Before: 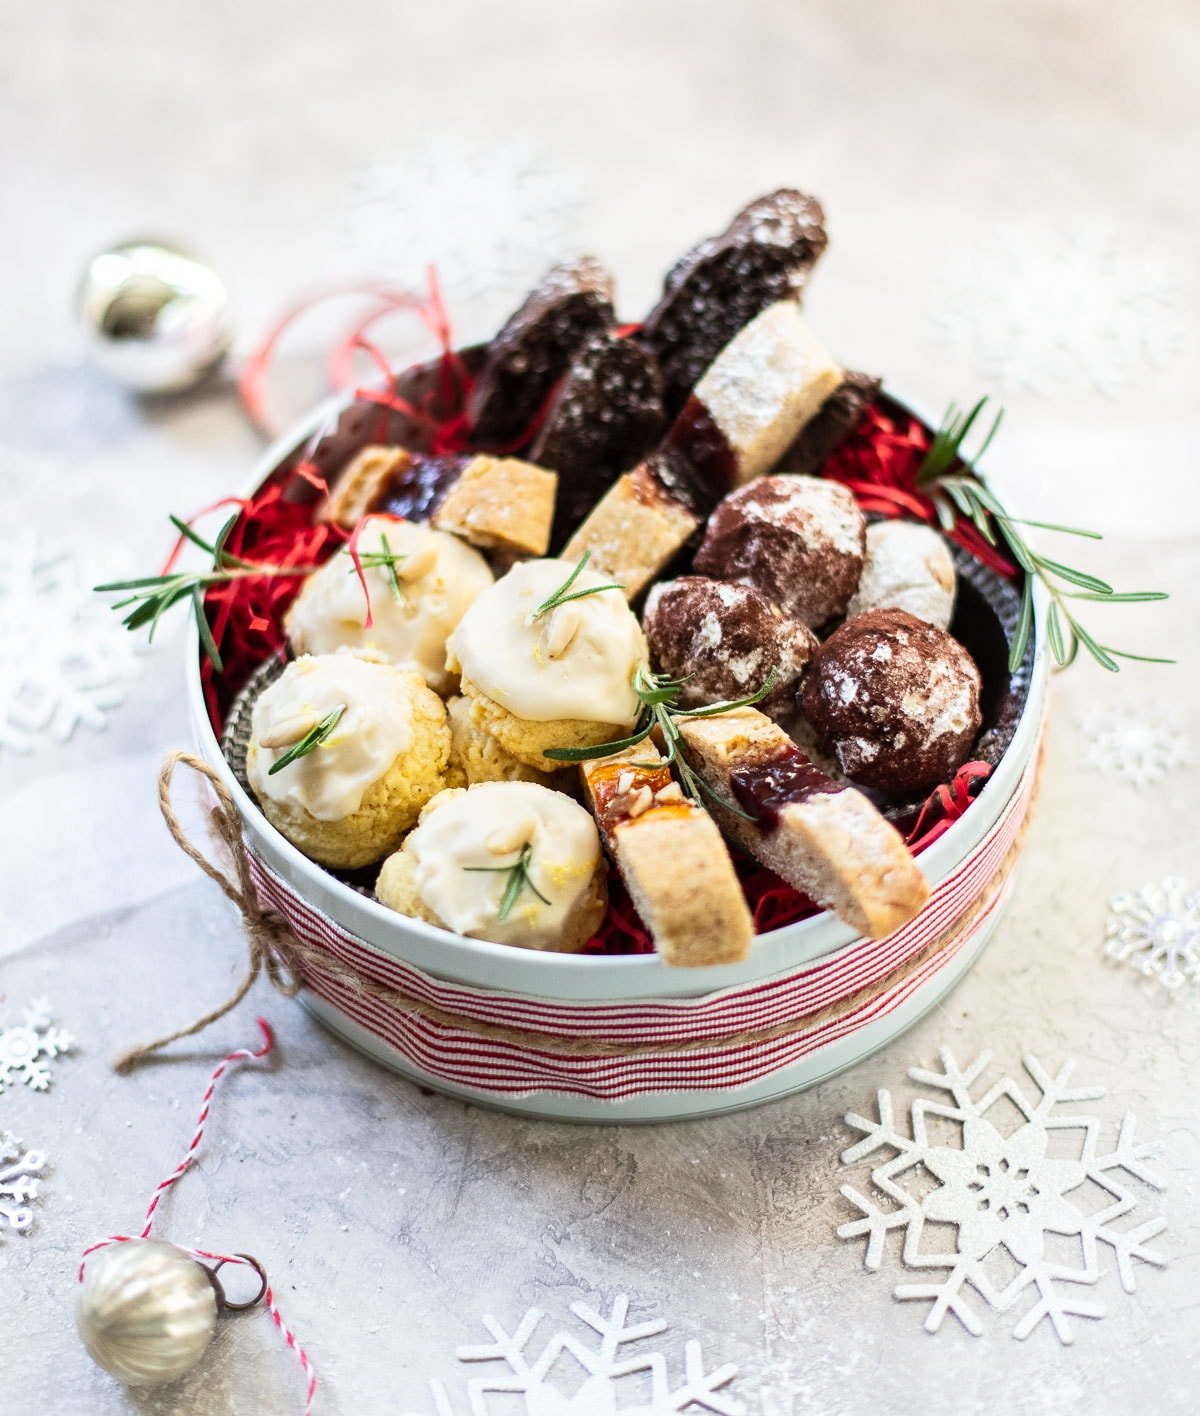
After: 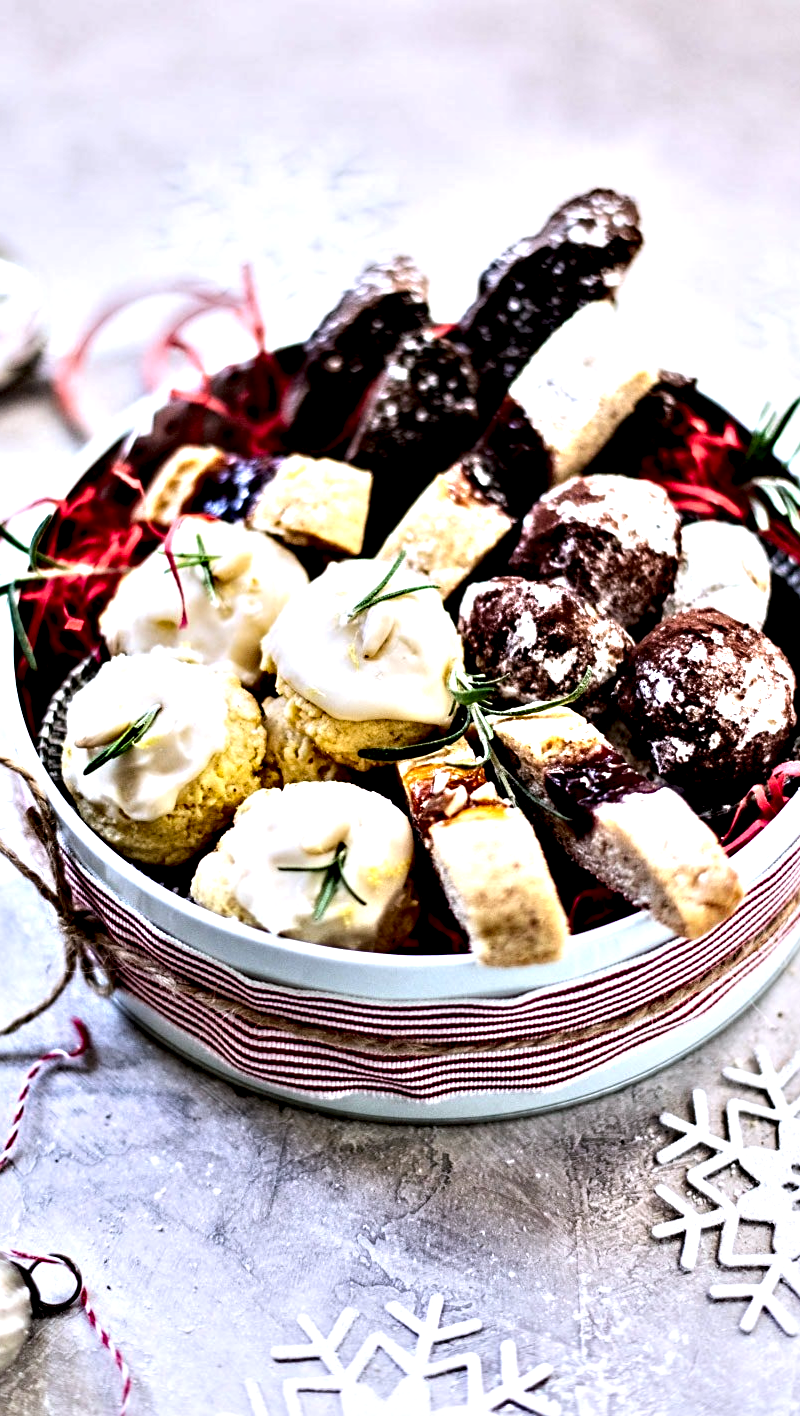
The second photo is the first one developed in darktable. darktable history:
white balance: red 1.004, blue 1.096
crop and rotate: left 15.446%, right 17.836%
sharpen: amount 0.2
contrast equalizer: octaves 7, y [[0.48, 0.654, 0.731, 0.706, 0.772, 0.382], [0.55 ×6], [0 ×6], [0 ×6], [0 ×6]]
